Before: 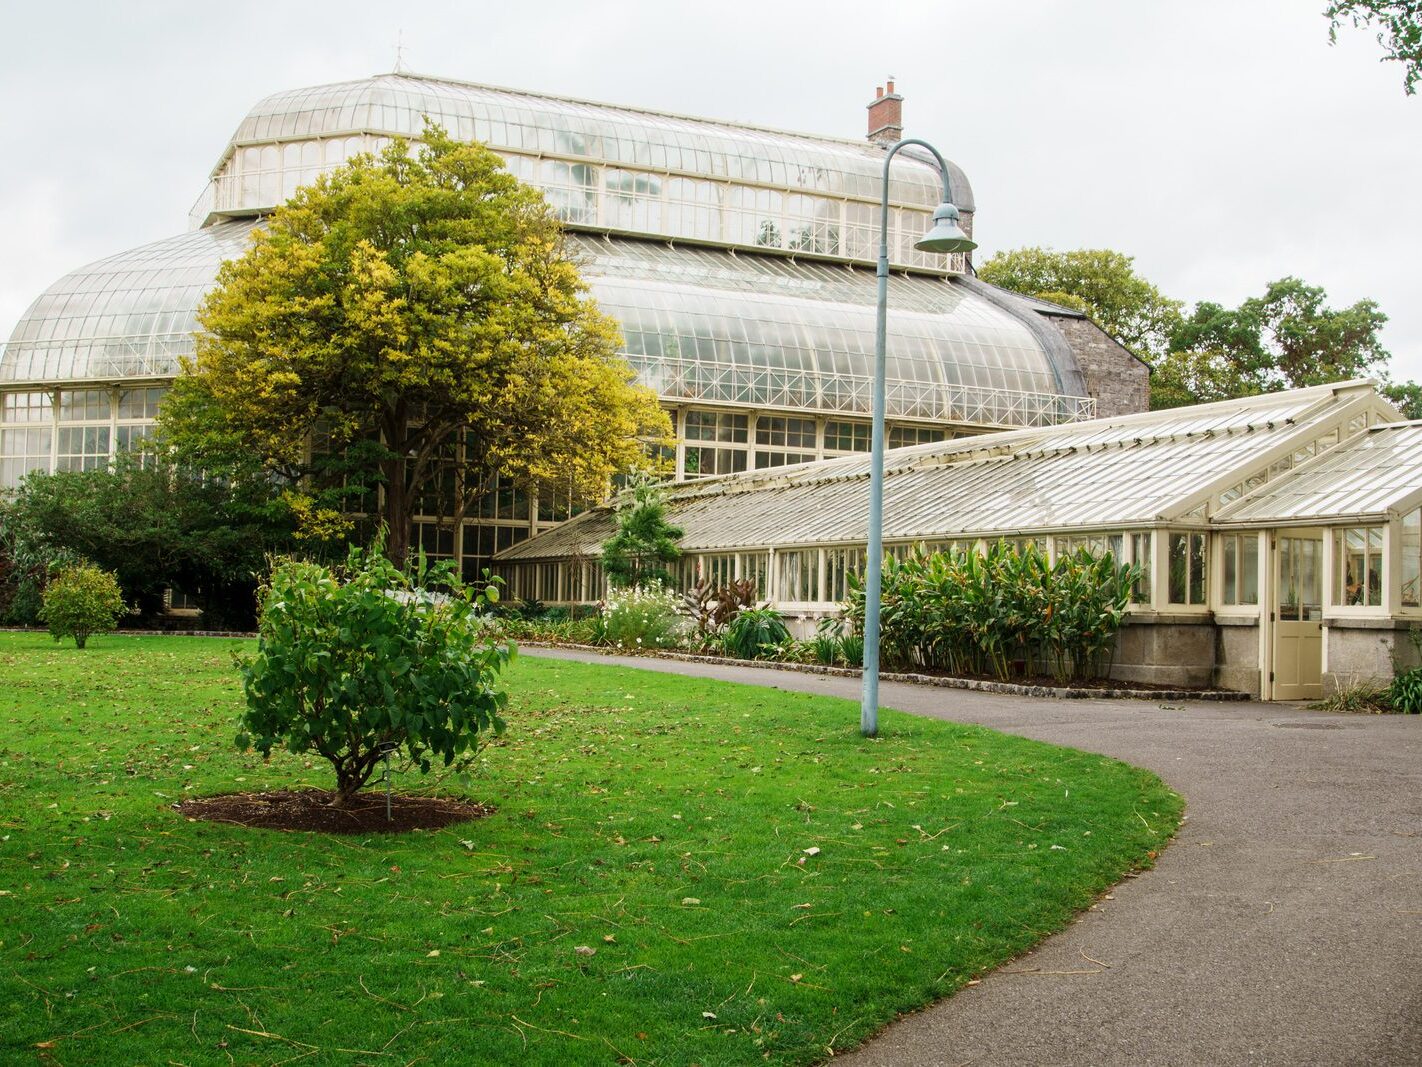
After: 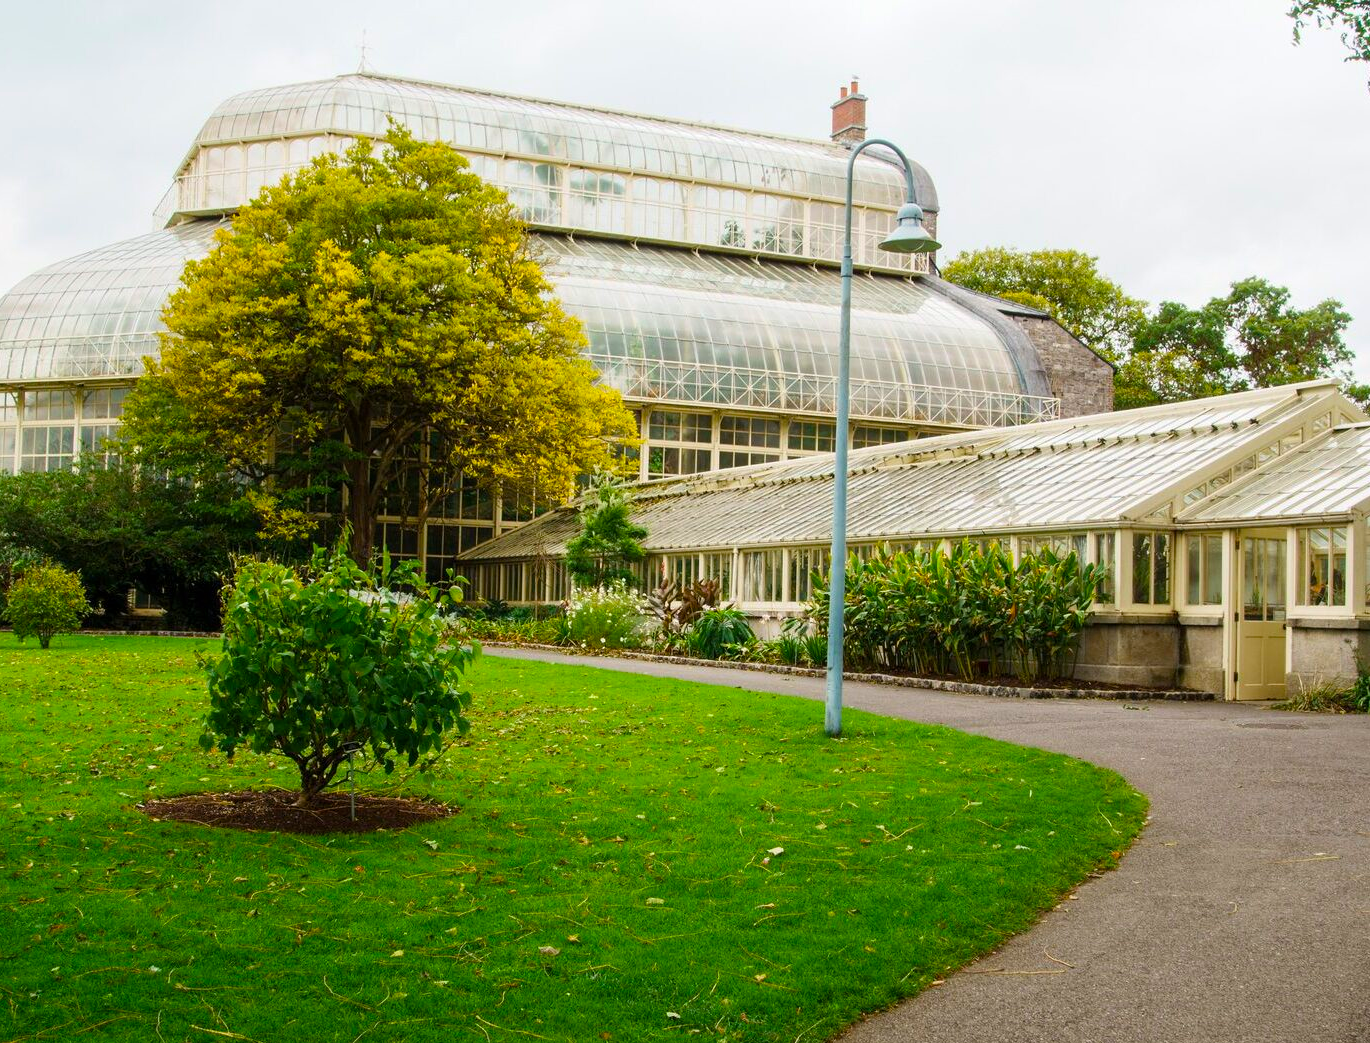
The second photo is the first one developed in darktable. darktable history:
color balance rgb: perceptual saturation grading › global saturation 30%, global vibrance 20%
crop and rotate: left 2.536%, right 1.107%, bottom 2.246%
